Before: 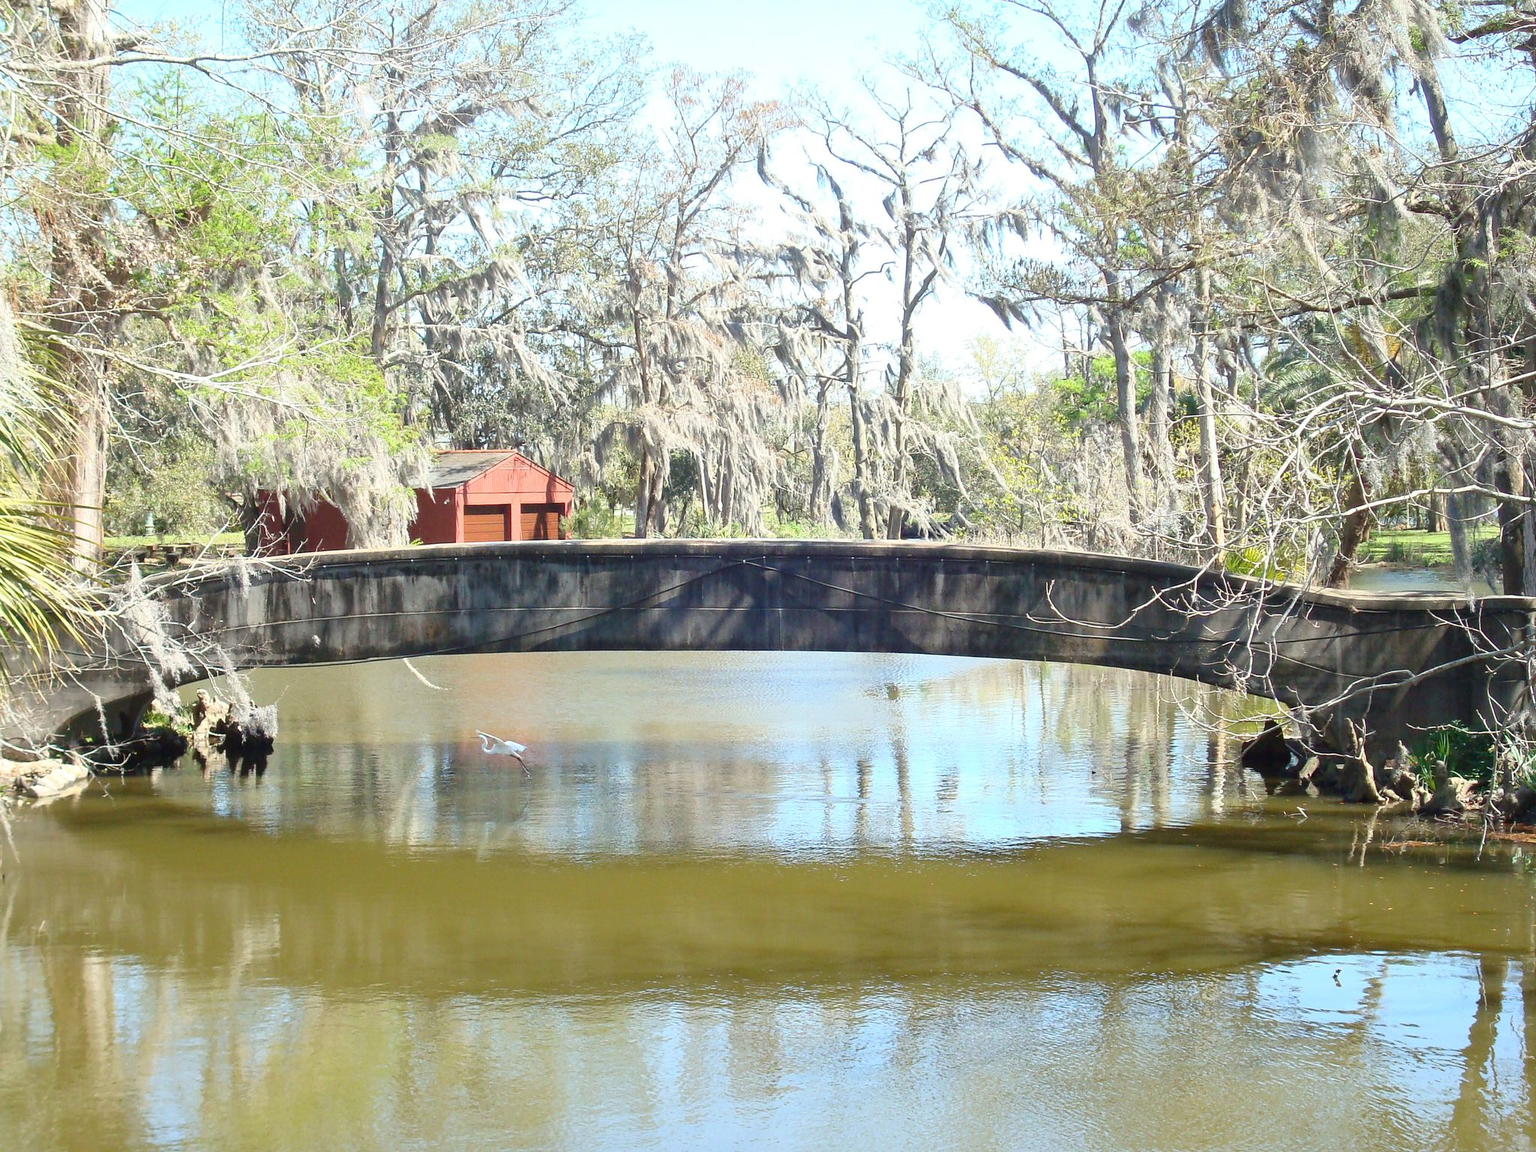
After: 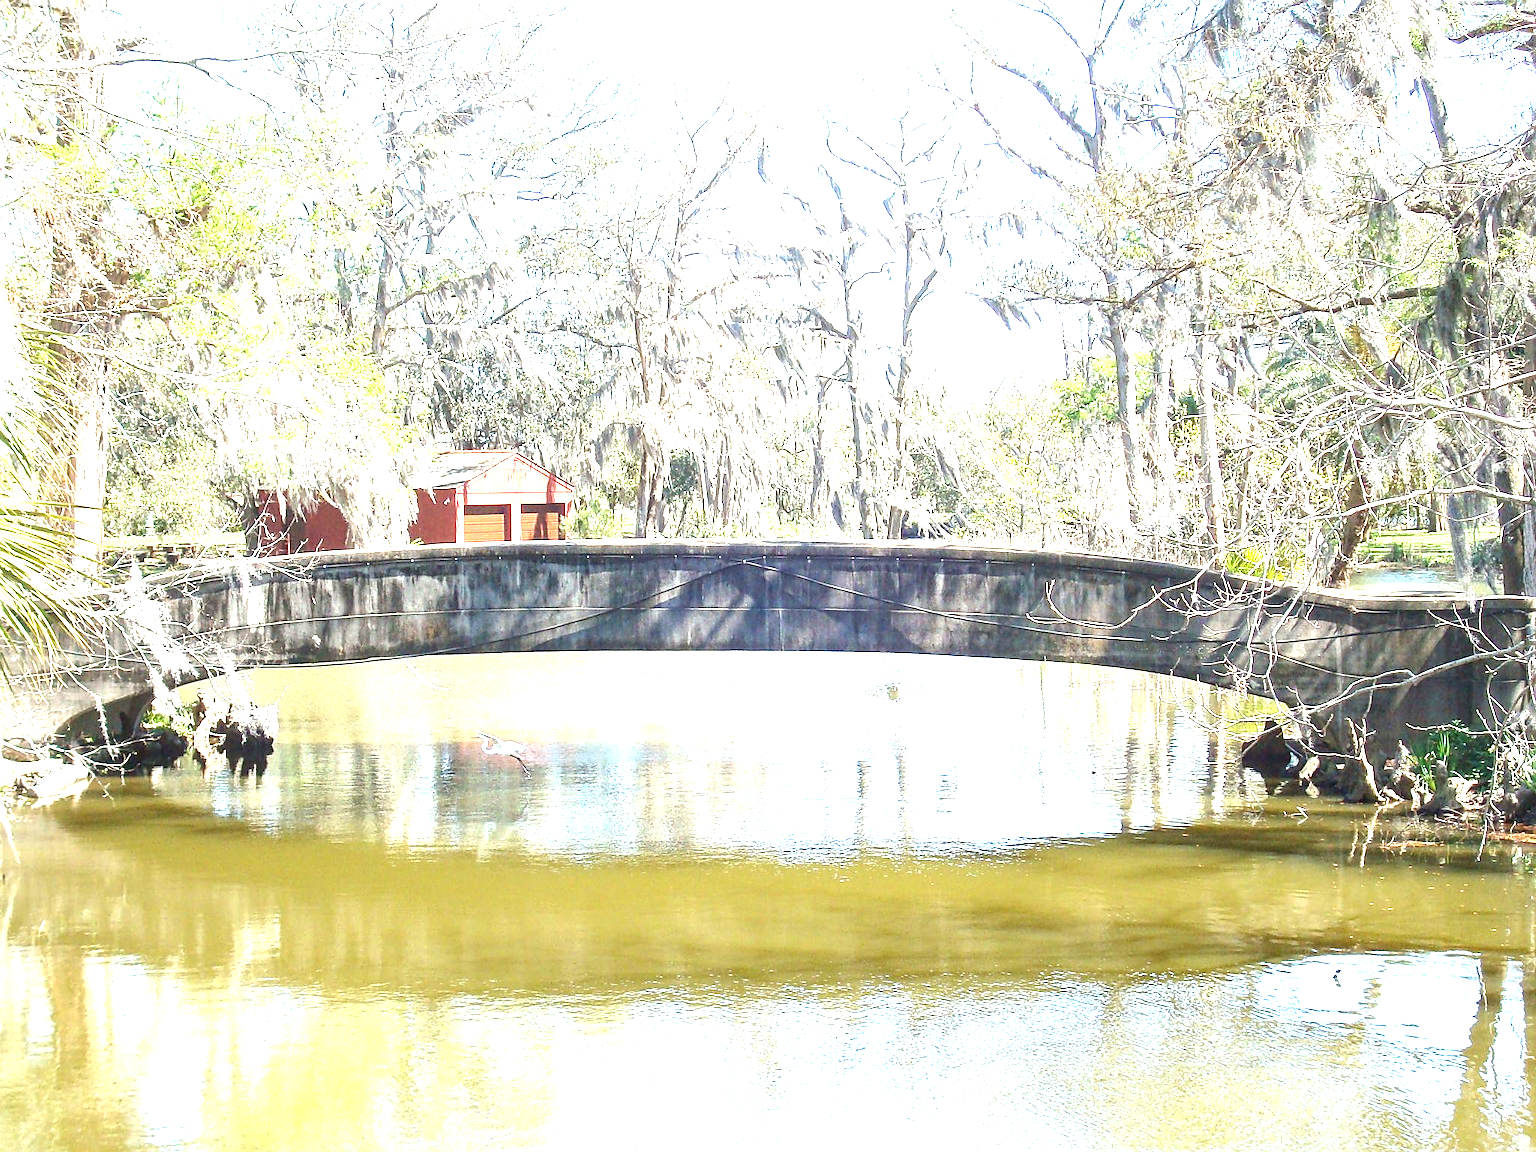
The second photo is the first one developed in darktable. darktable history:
local contrast: on, module defaults
sharpen: on, module defaults
exposure: black level correction 0.001, exposure 1.399 EV, compensate exposure bias true, compensate highlight preservation false
